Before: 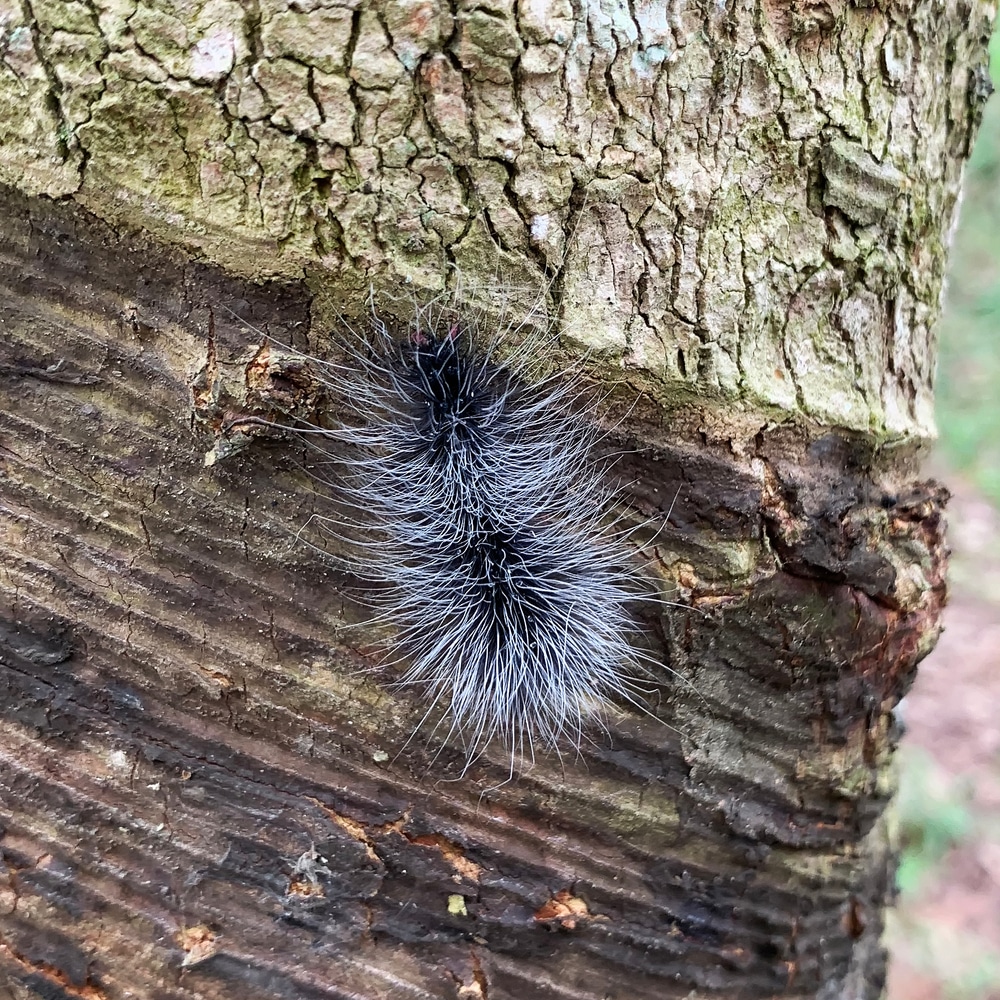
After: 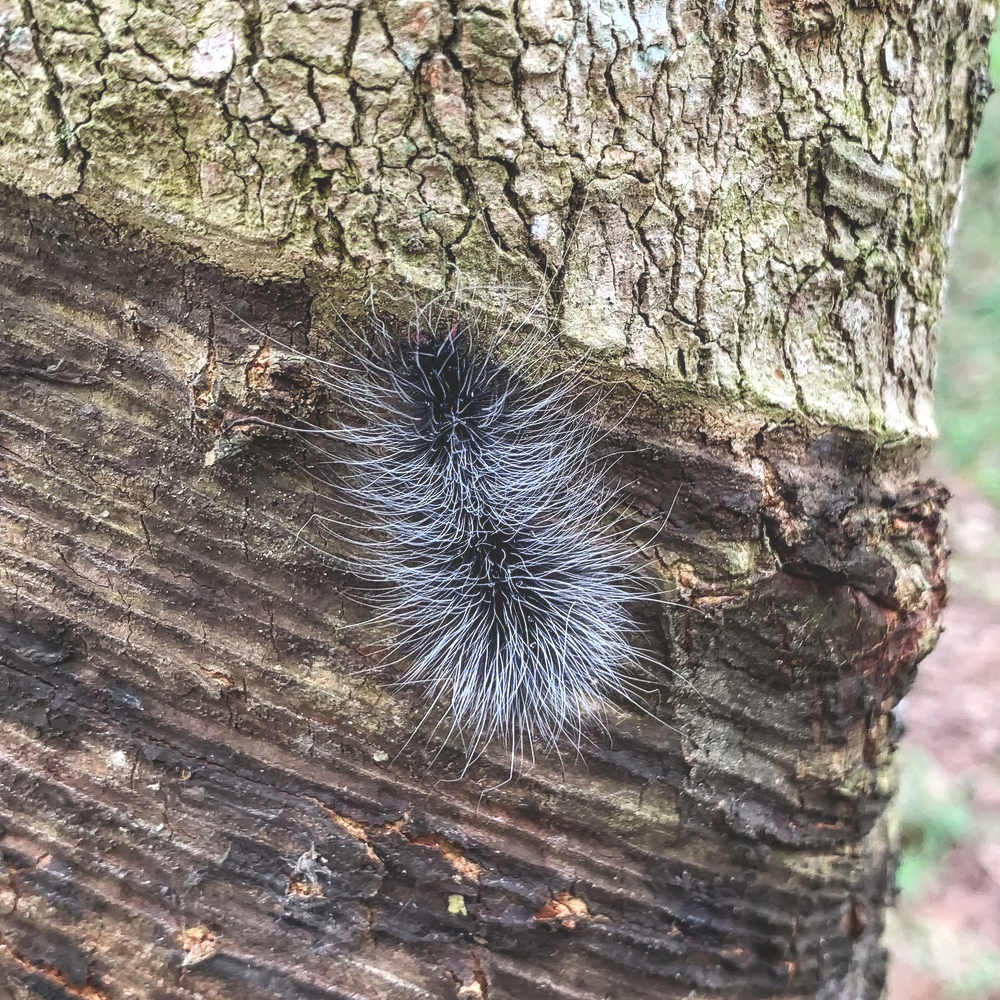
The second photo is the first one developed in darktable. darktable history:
exposure: black level correction -0.028, compensate highlight preservation false
local contrast: detail 130%
